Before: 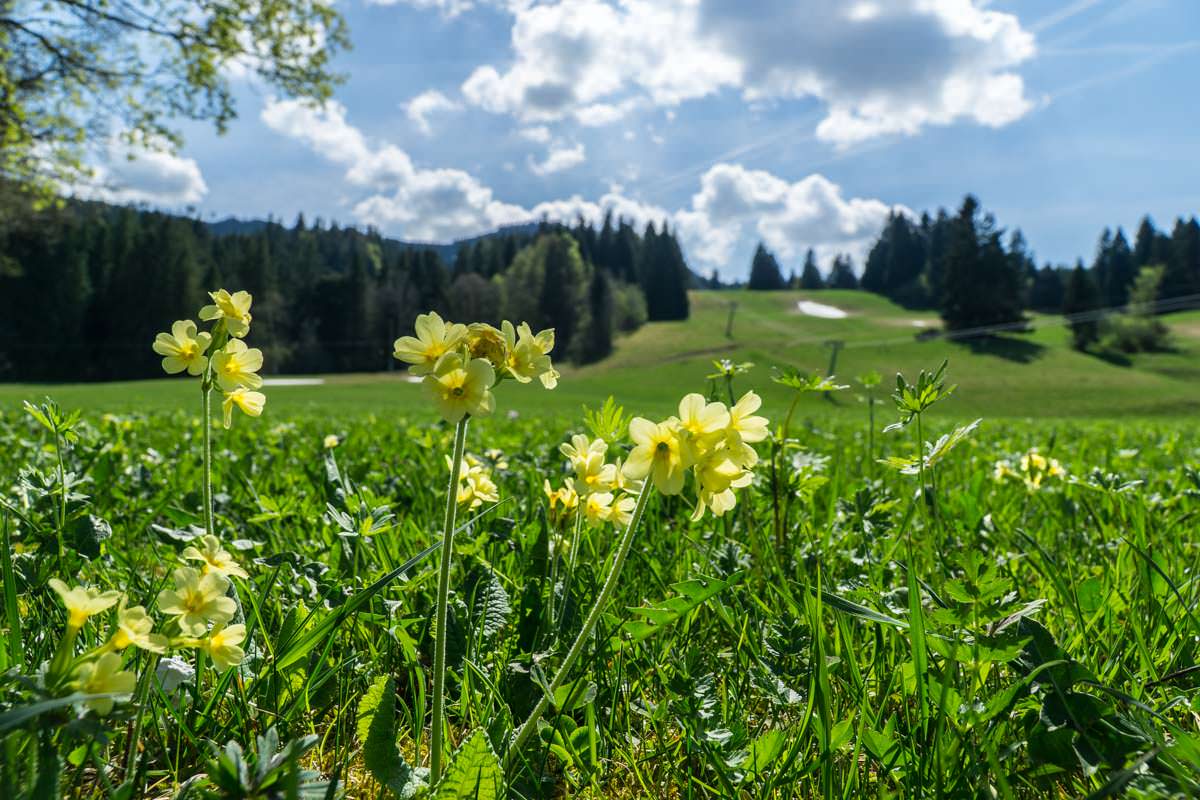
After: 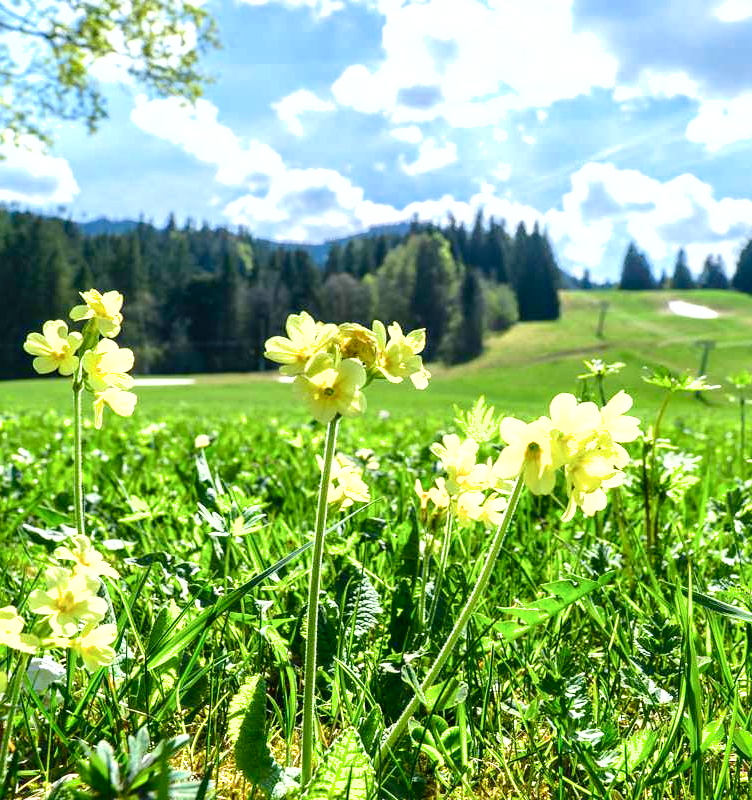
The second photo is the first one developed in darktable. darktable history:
crop: left 10.808%, right 26.46%
tone equalizer: -7 EV 0.151 EV, -6 EV 0.583 EV, -5 EV 1.15 EV, -4 EV 1.3 EV, -3 EV 1.12 EV, -2 EV 0.6 EV, -1 EV 0.16 EV, edges refinement/feathering 500, mask exposure compensation -1.57 EV, preserve details no
color balance rgb: perceptual saturation grading › global saturation 20%, perceptual saturation grading › highlights -49.23%, perceptual saturation grading › shadows 25.07%, perceptual brilliance grading › global brilliance 12.489%
shadows and highlights: on, module defaults
